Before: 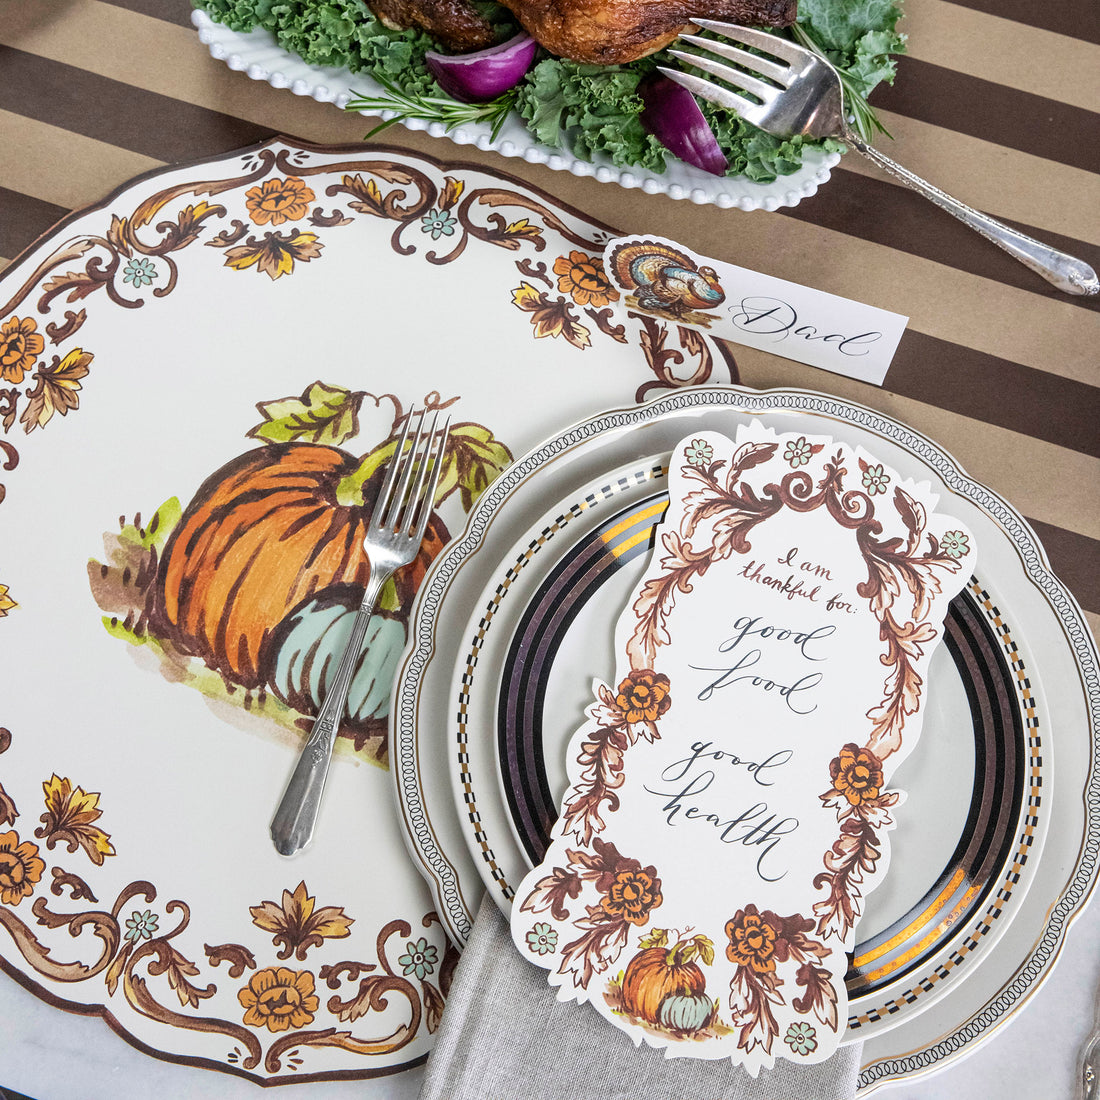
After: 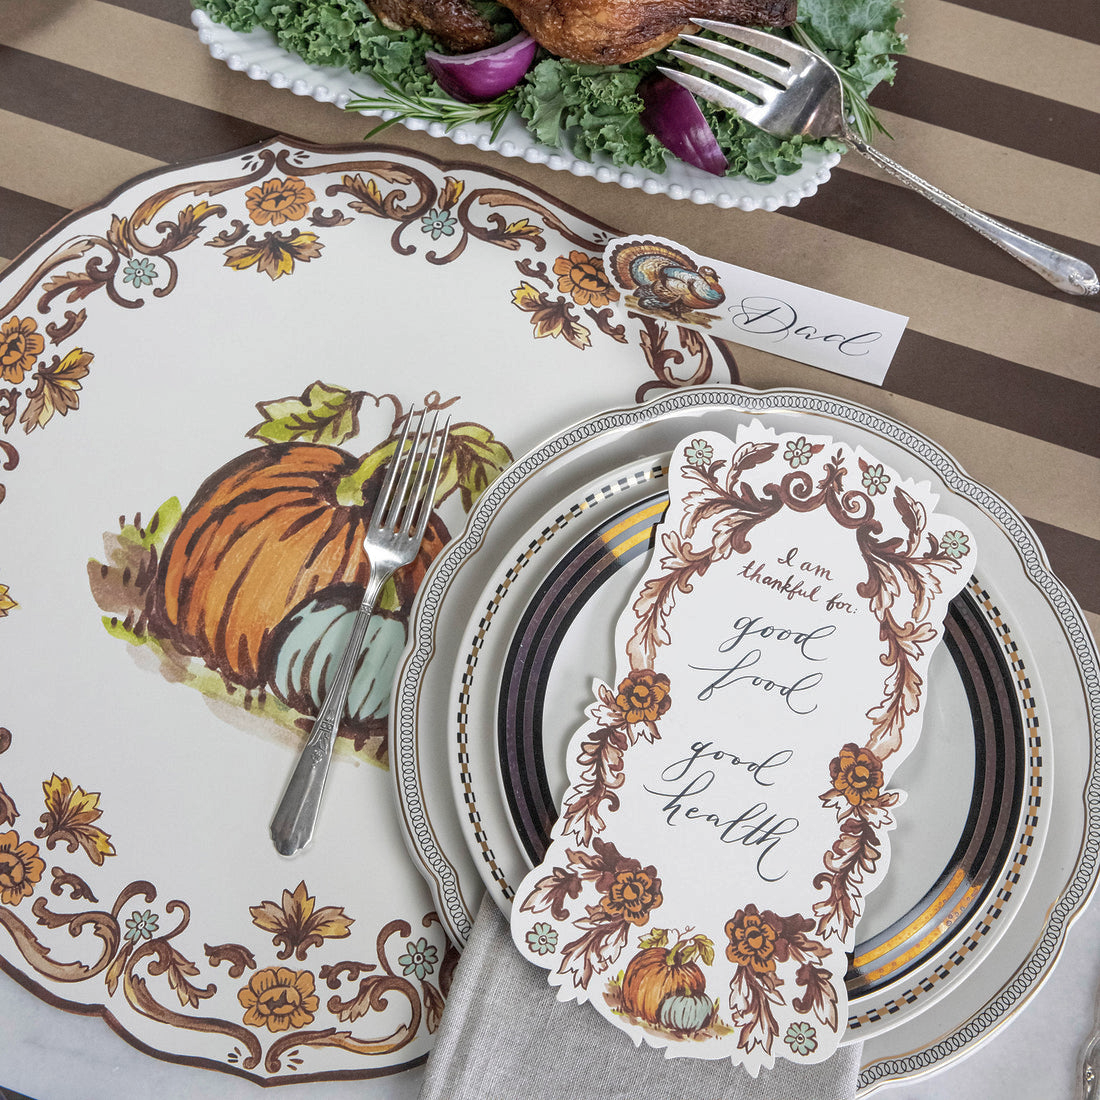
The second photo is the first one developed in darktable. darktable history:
contrast brightness saturation: contrast 0.06, brightness -0.01, saturation -0.23
shadows and highlights: on, module defaults
